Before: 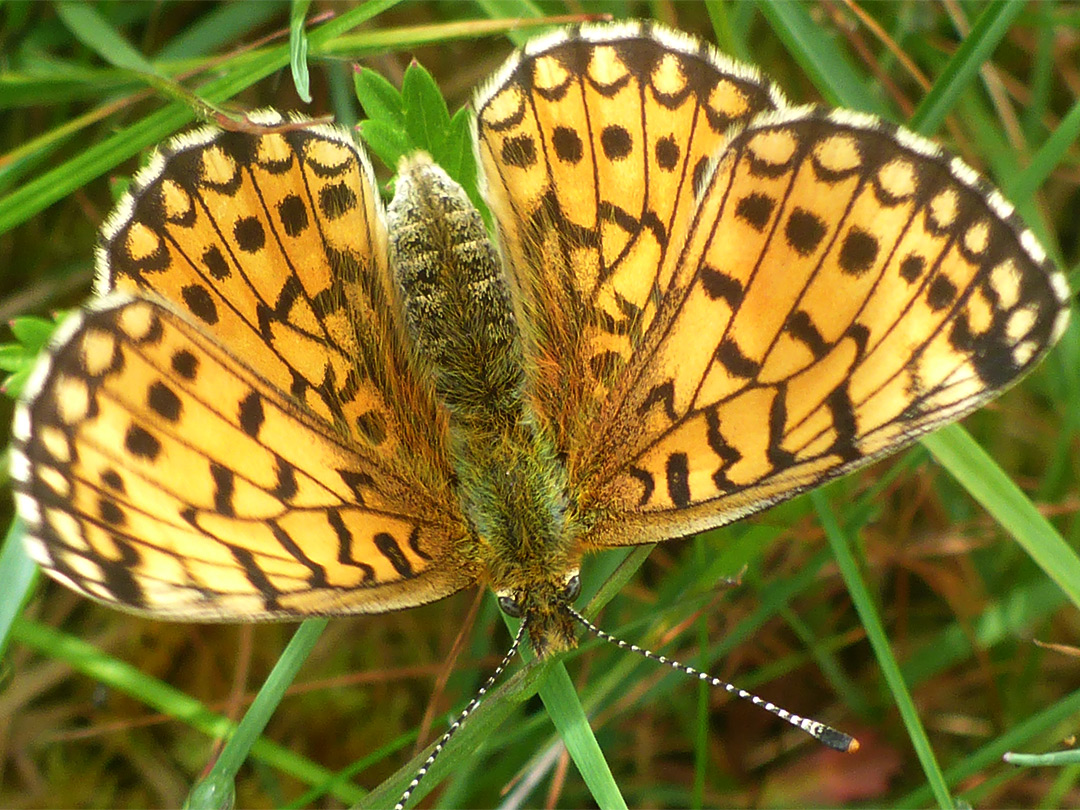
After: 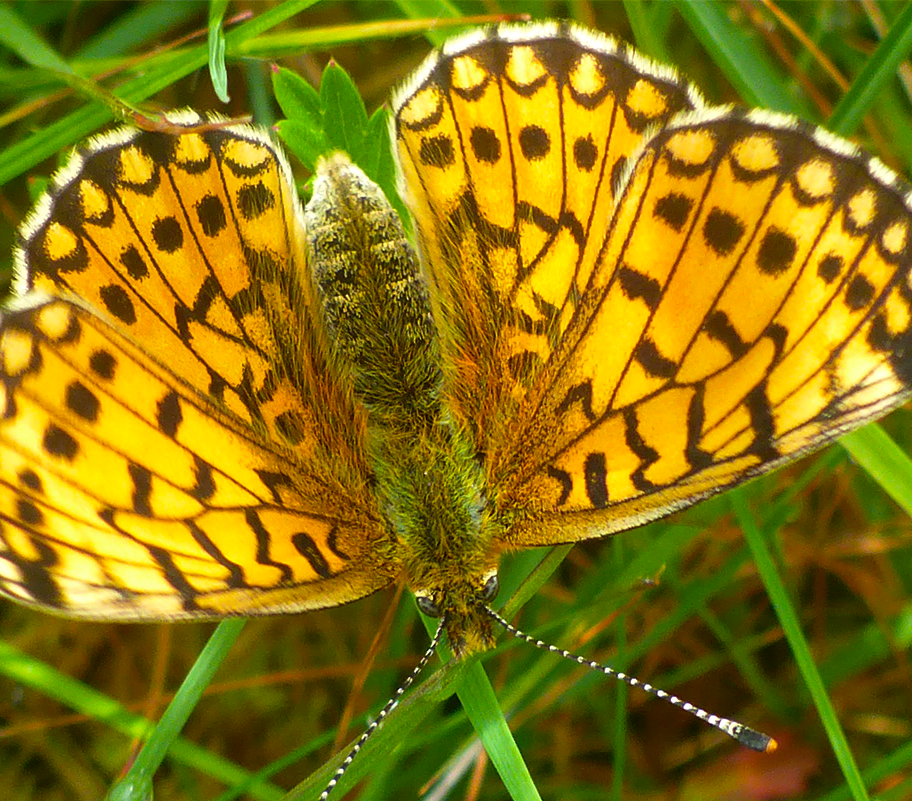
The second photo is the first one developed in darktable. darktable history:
color balance rgb: perceptual saturation grading › global saturation 20%, global vibrance 20%
crop: left 7.598%, right 7.873%
